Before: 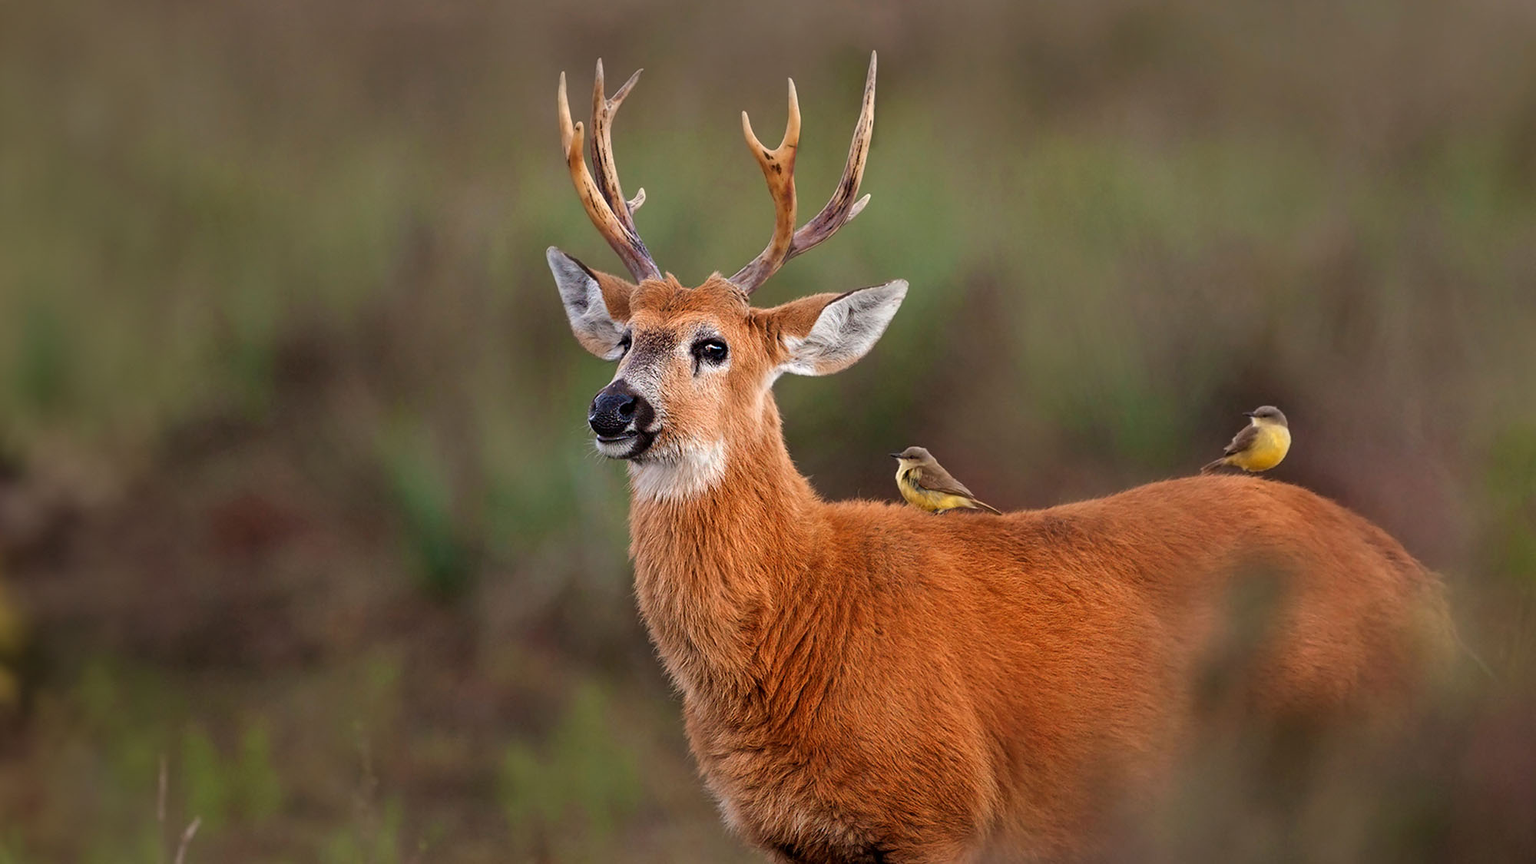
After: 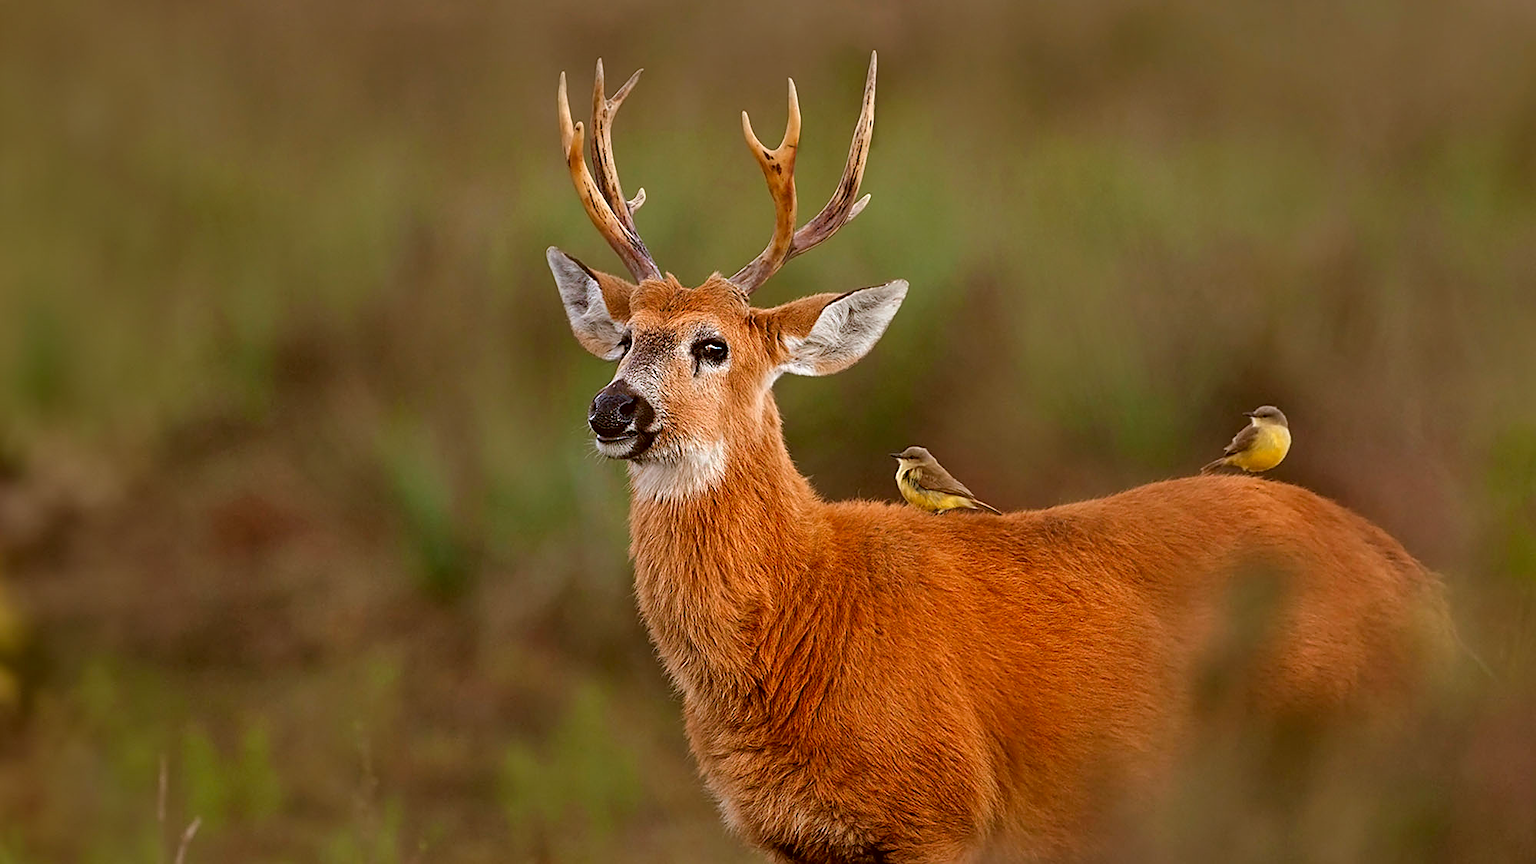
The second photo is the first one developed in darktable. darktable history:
sharpen: on, module defaults
shadows and highlights: shadows 78.84, white point adjustment -9.21, highlights -61.48, soften with gaussian
exposure: exposure 0.264 EV, compensate exposure bias true, compensate highlight preservation false
color correction: highlights a* -0.335, highlights b* 0.17, shadows a* 4.92, shadows b* 20.39
